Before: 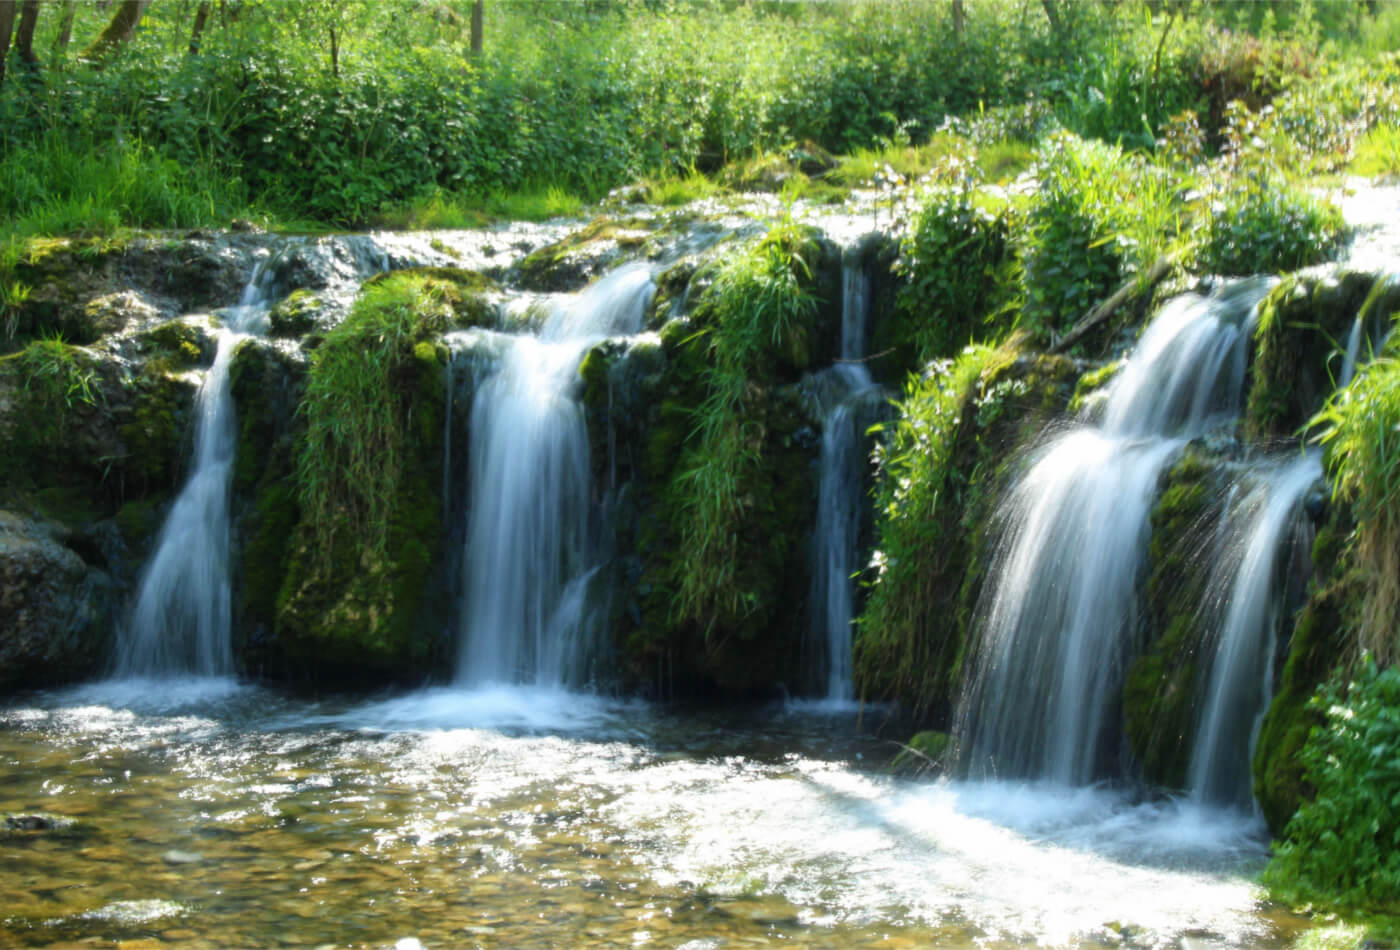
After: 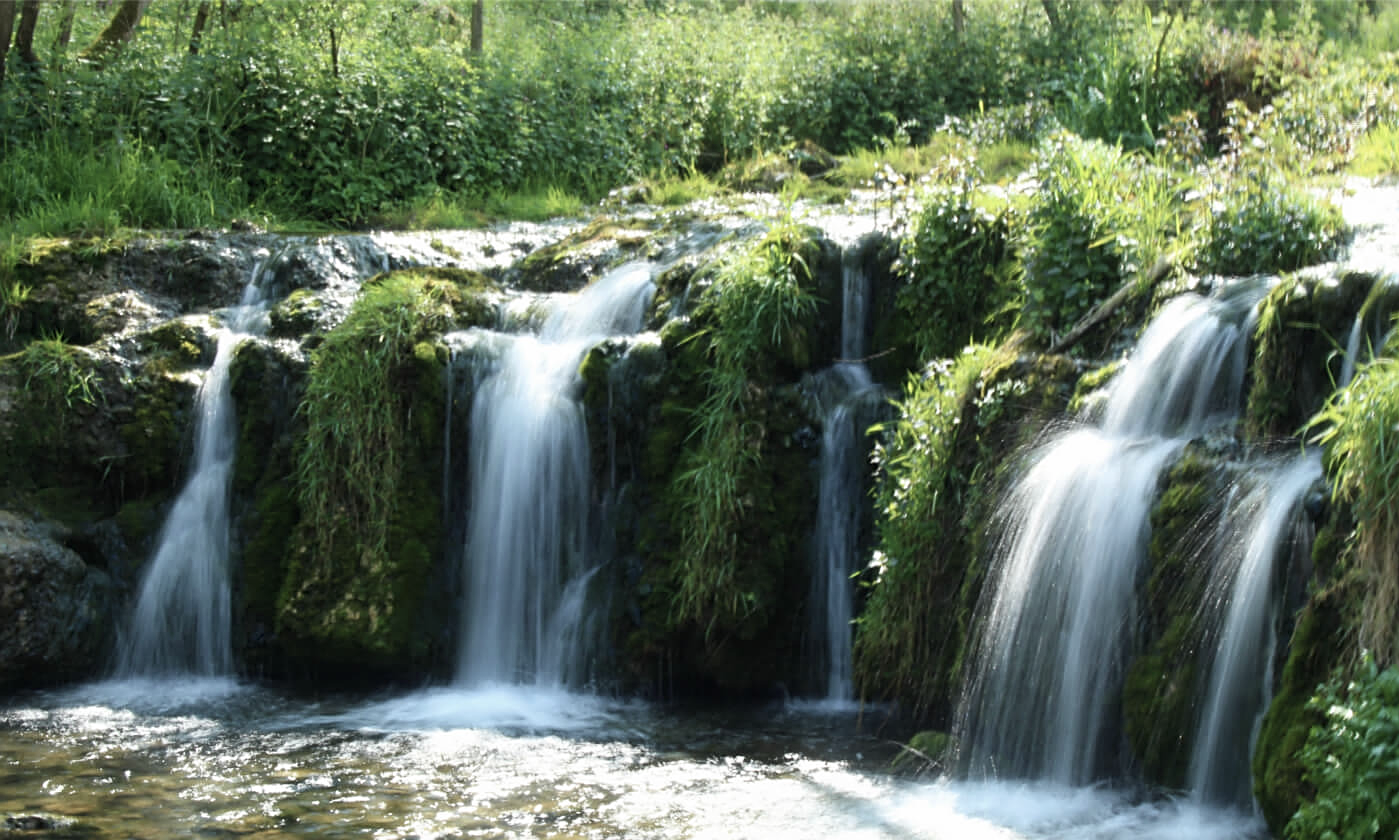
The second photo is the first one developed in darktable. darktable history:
sharpen: on, module defaults
crop and rotate: top 0%, bottom 11.49%
contrast brightness saturation: contrast 0.1, saturation -0.3
